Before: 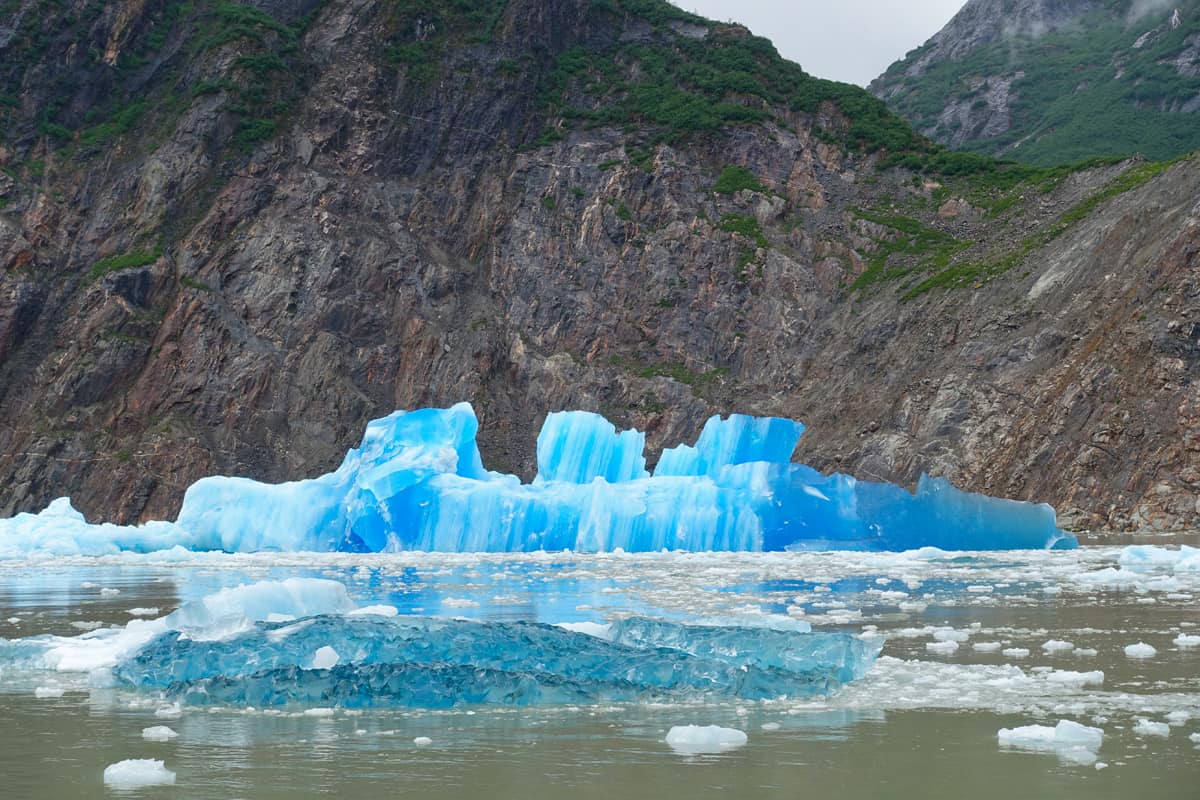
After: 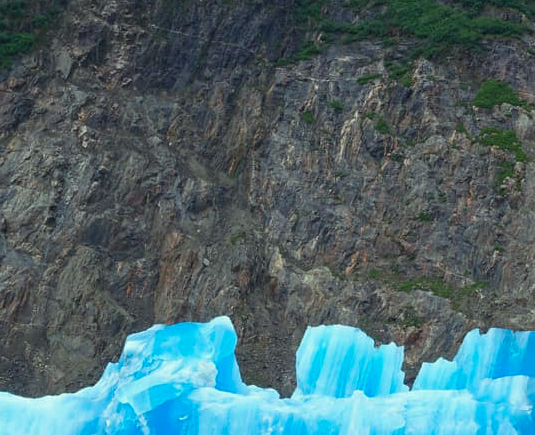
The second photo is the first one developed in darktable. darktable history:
color correction: highlights a* -8.53, highlights b* 3.13
crop: left 20.092%, top 10.76%, right 35.262%, bottom 34.821%
